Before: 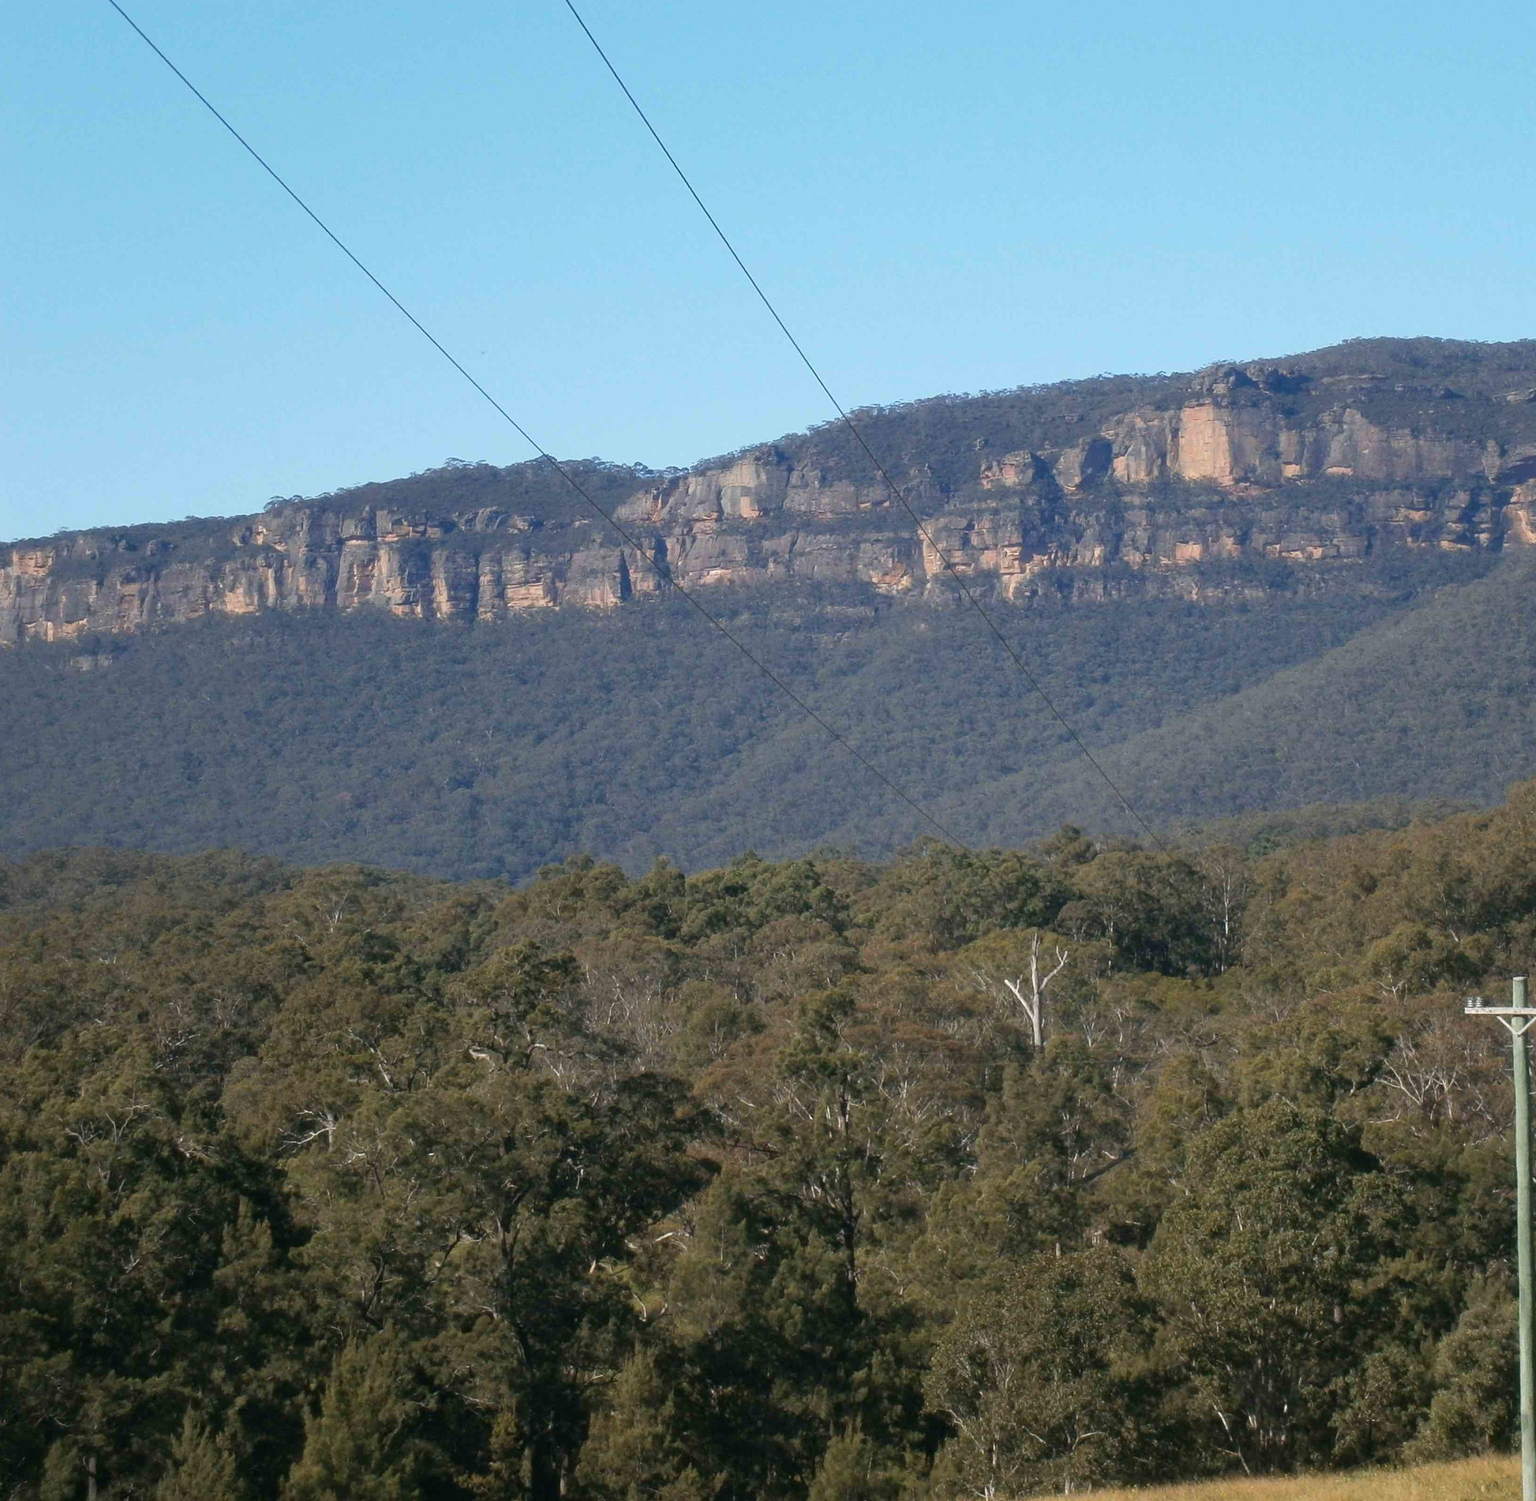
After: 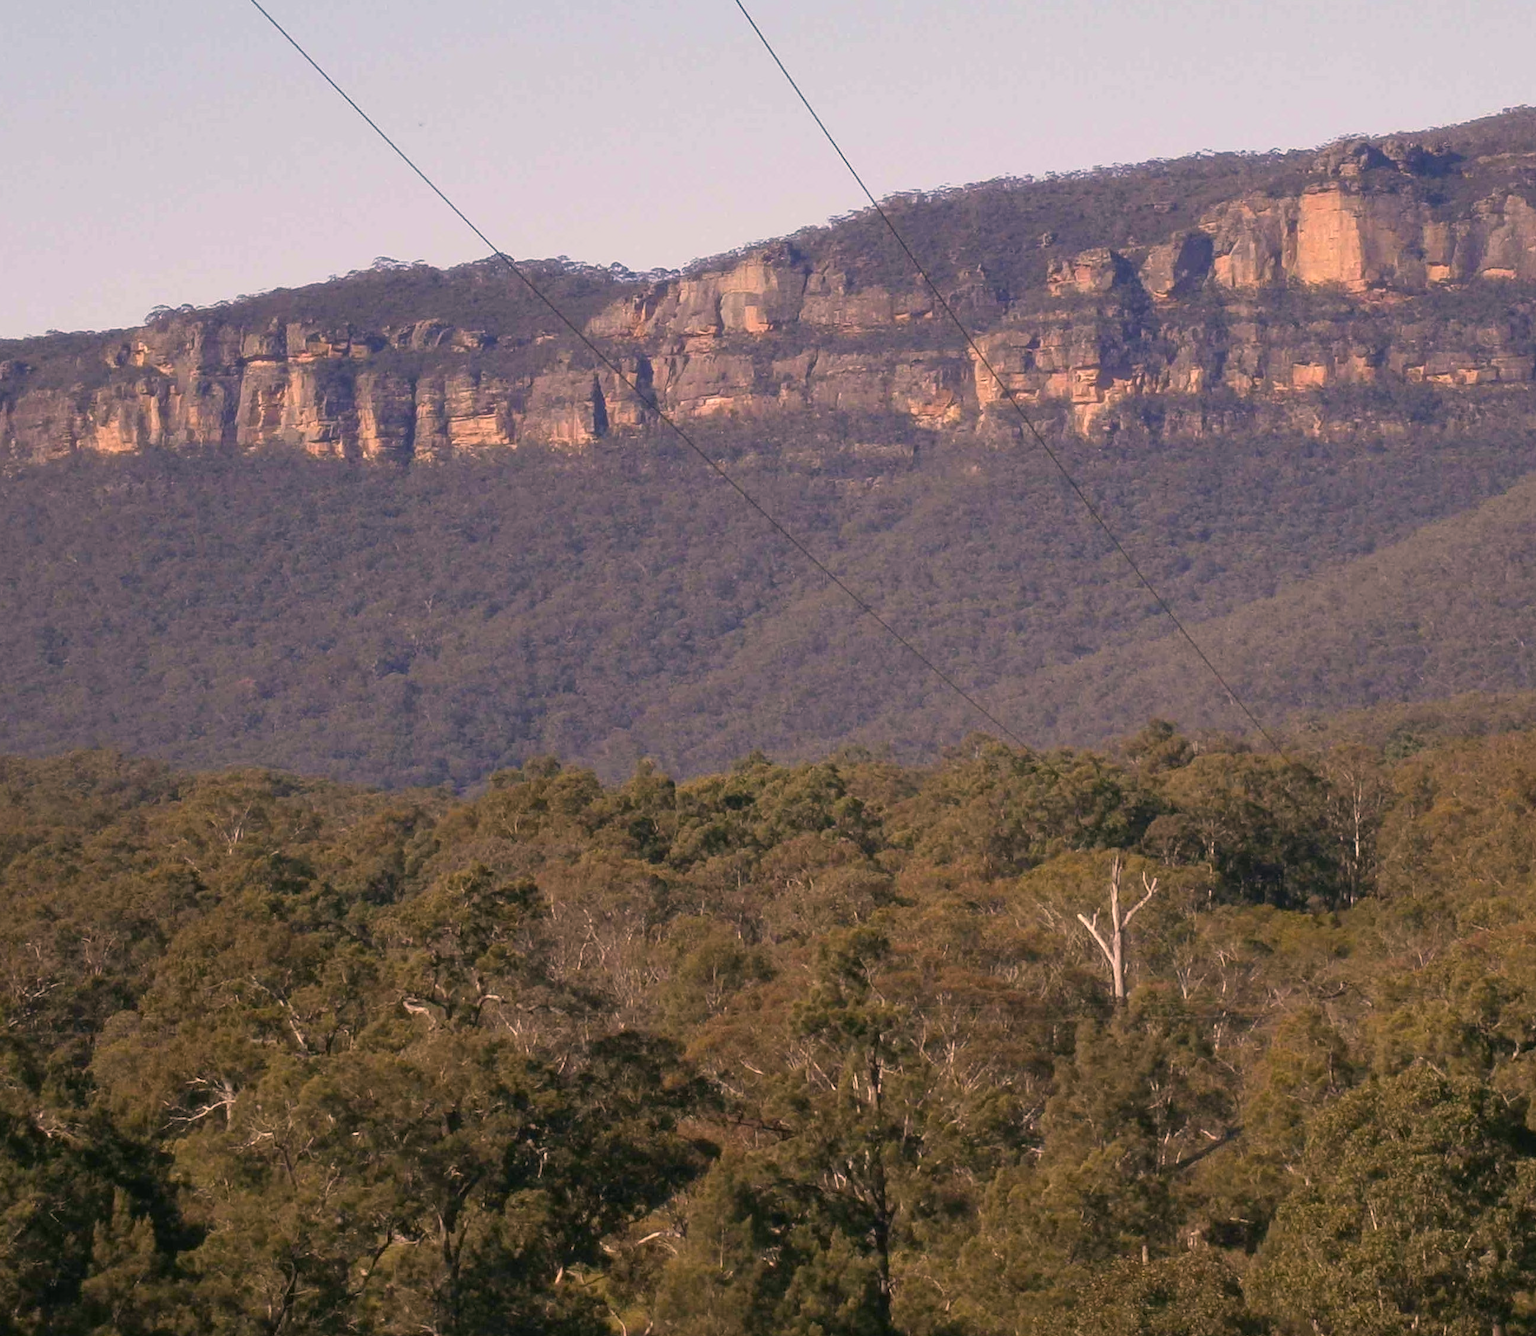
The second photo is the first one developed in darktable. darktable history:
color correction: highlights a* 21.16, highlights b* 19.61
crop: left 9.712%, top 16.928%, right 10.845%, bottom 12.332%
